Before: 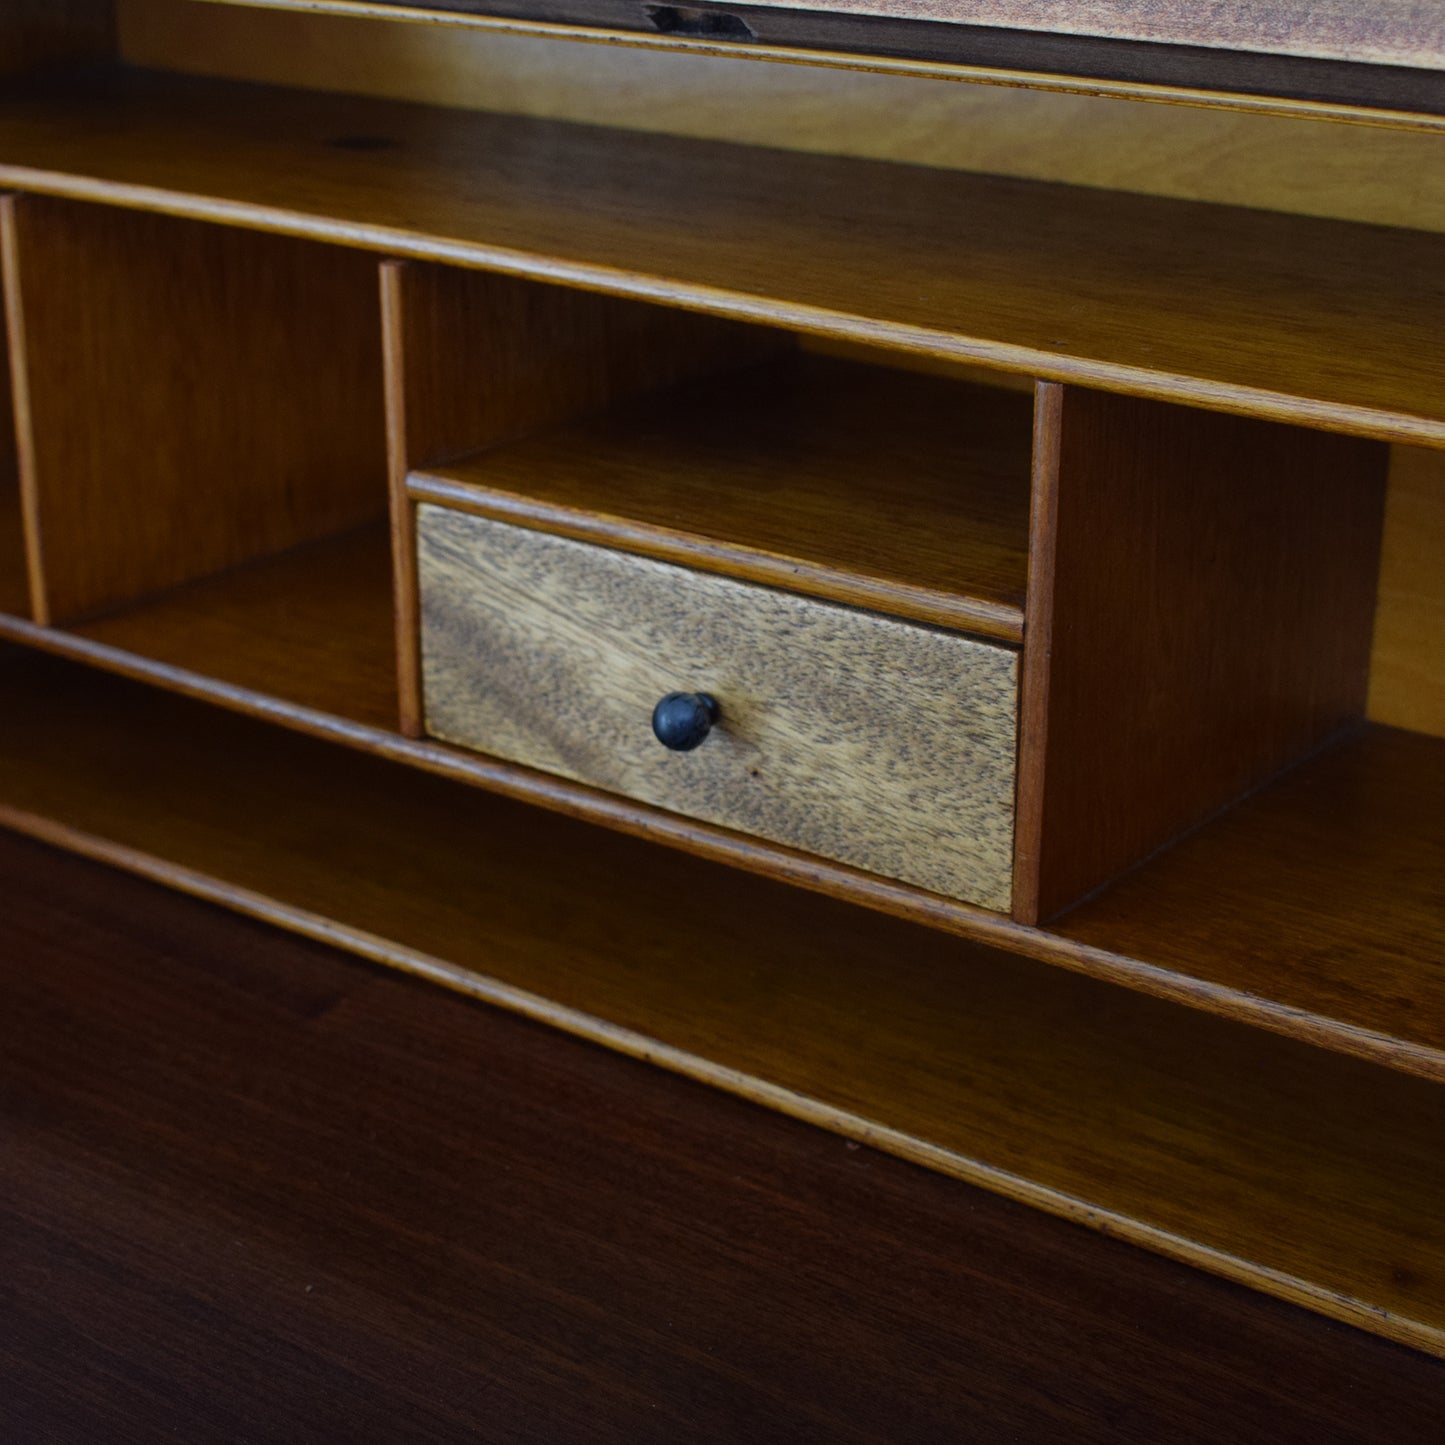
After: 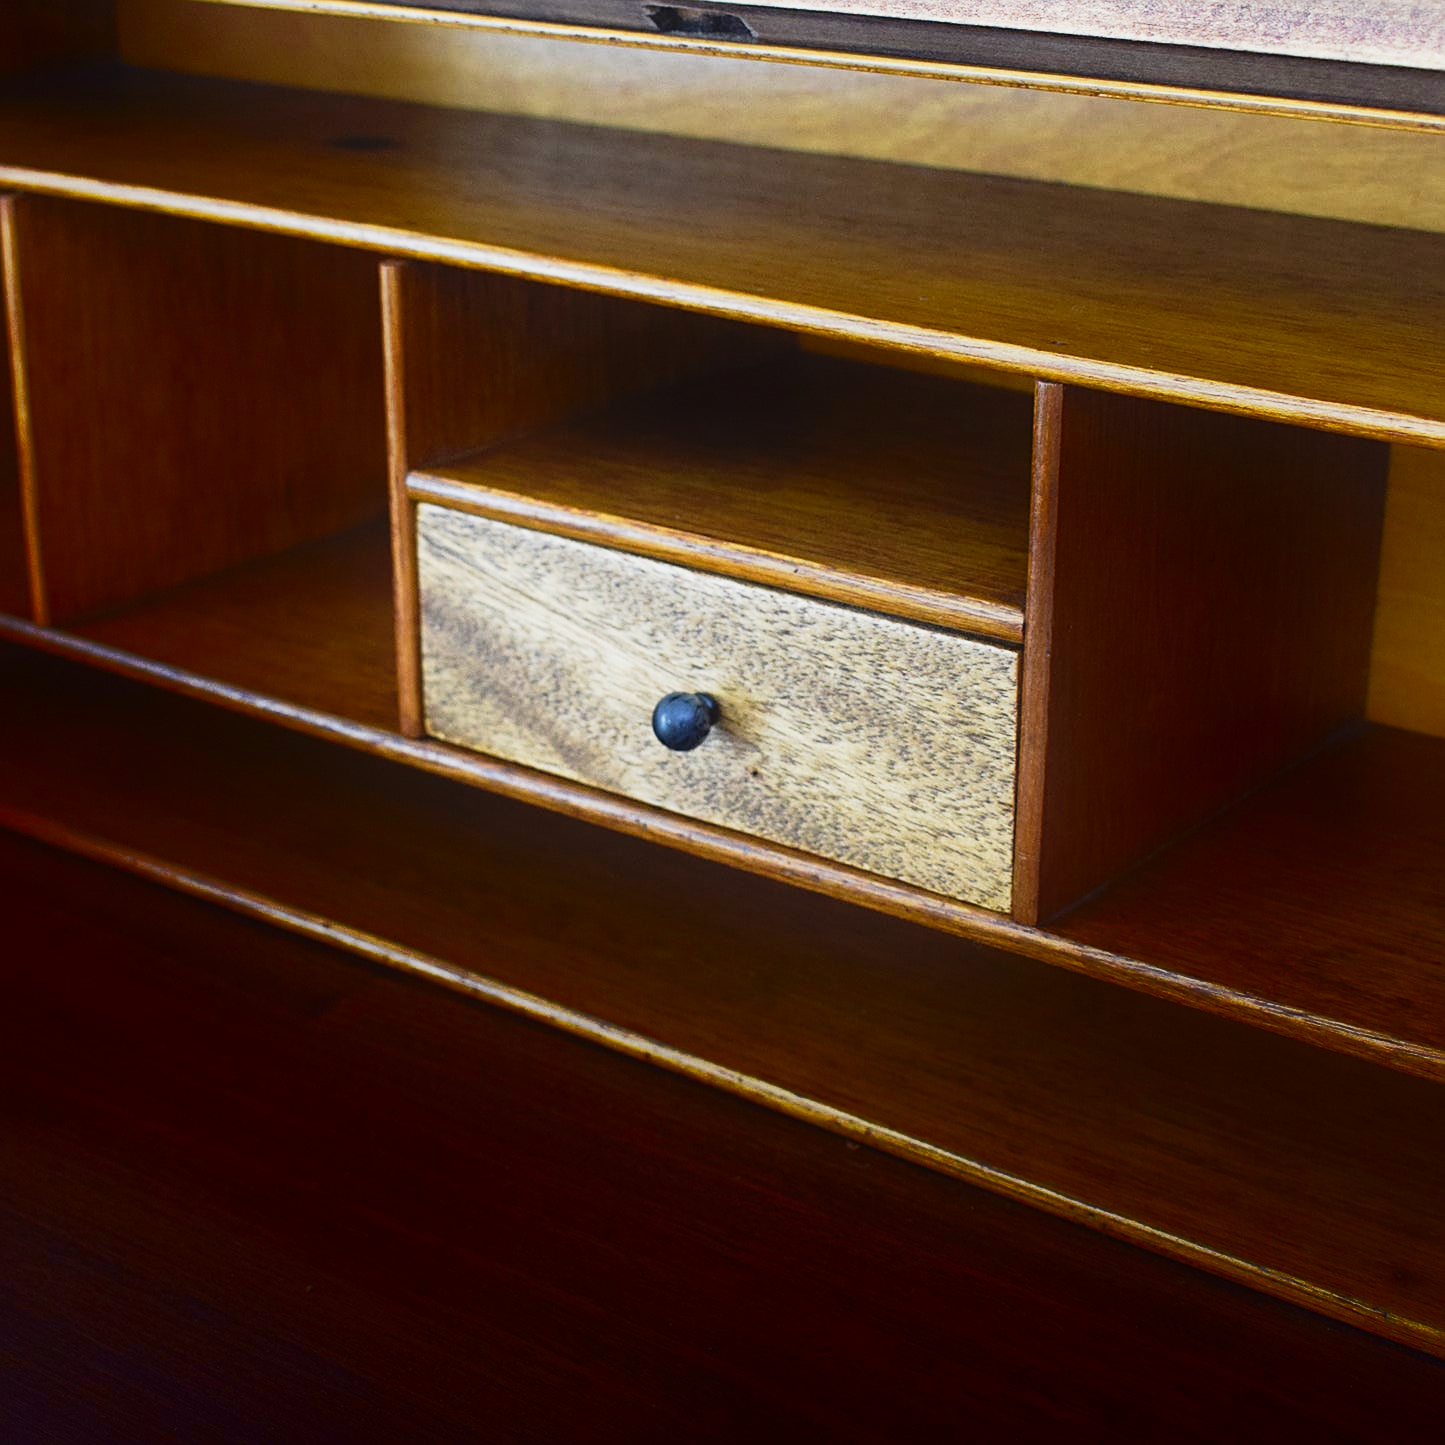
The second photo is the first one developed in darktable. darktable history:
sharpen: on, module defaults
shadows and highlights: shadows -86.17, highlights -37.13, soften with gaussian
tone curve: curves: ch0 [(0, 0.052) (0.207, 0.35) (0.392, 0.592) (0.54, 0.803) (0.725, 0.922) (0.99, 0.974)], preserve colors none
